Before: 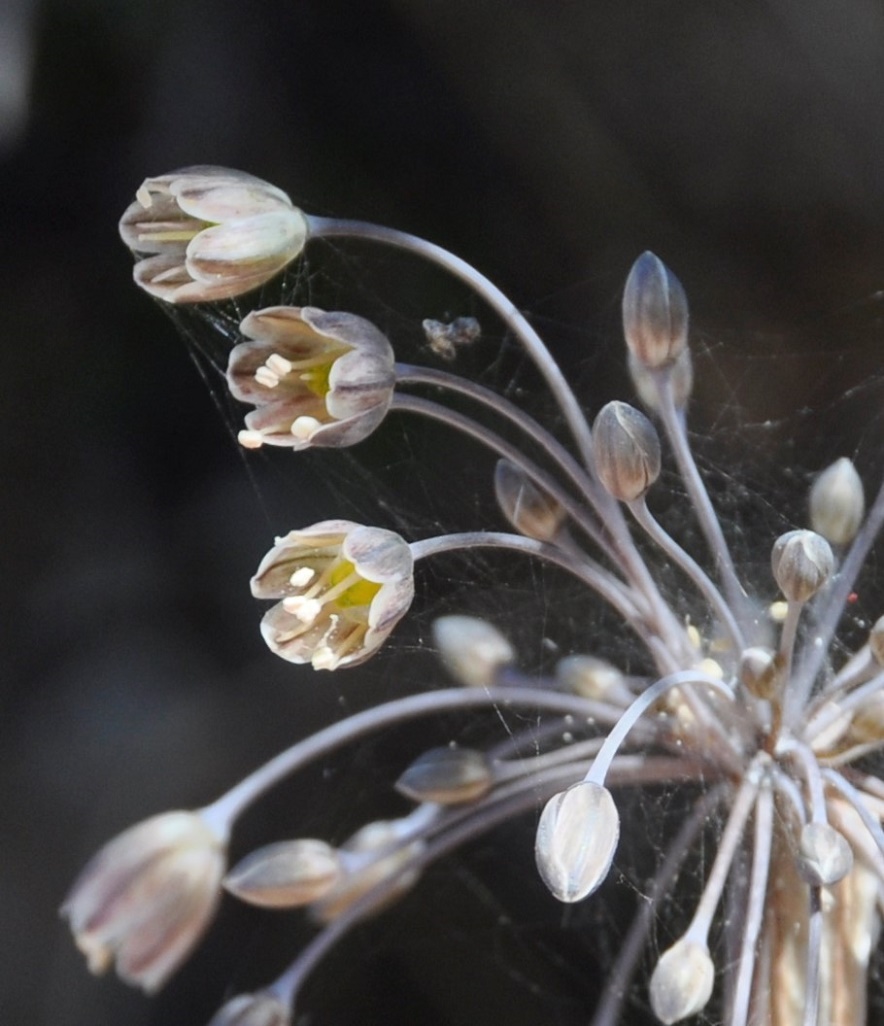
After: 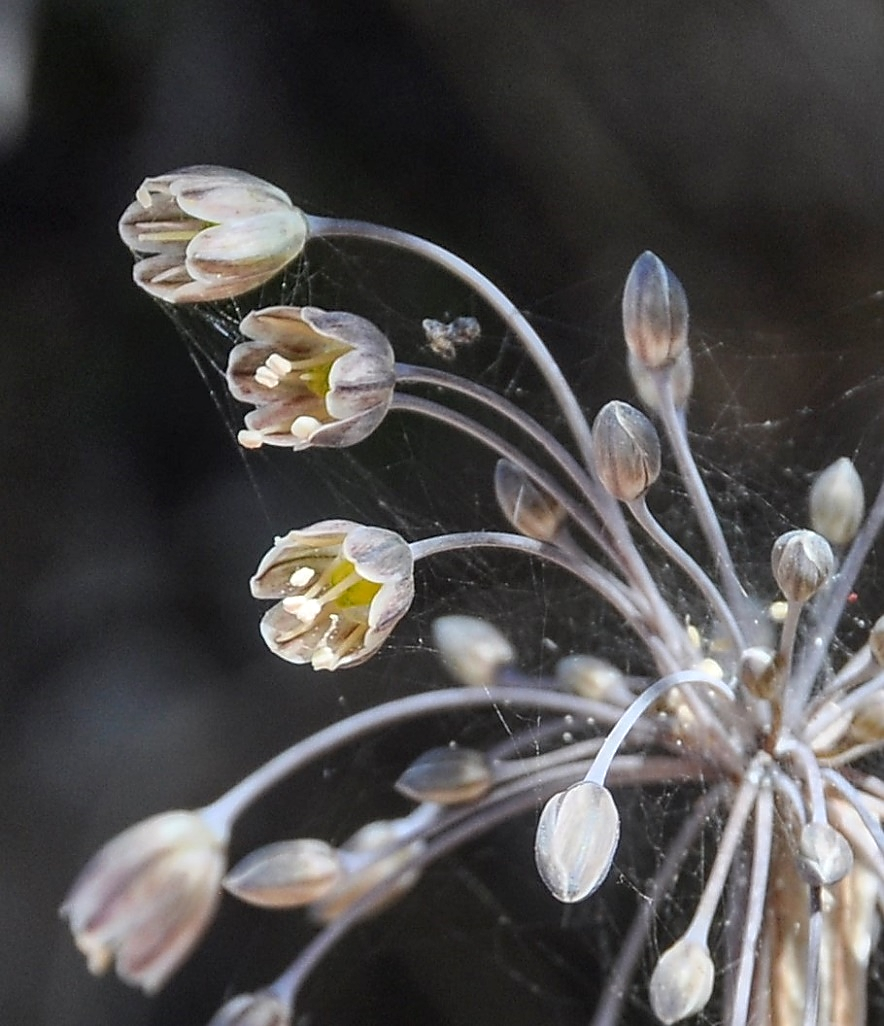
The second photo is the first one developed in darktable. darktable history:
local contrast: on, module defaults
sharpen: radius 1.4, amount 1.25, threshold 0.7
shadows and highlights: radius 125.46, shadows 30.51, highlights -30.51, low approximation 0.01, soften with gaussian
